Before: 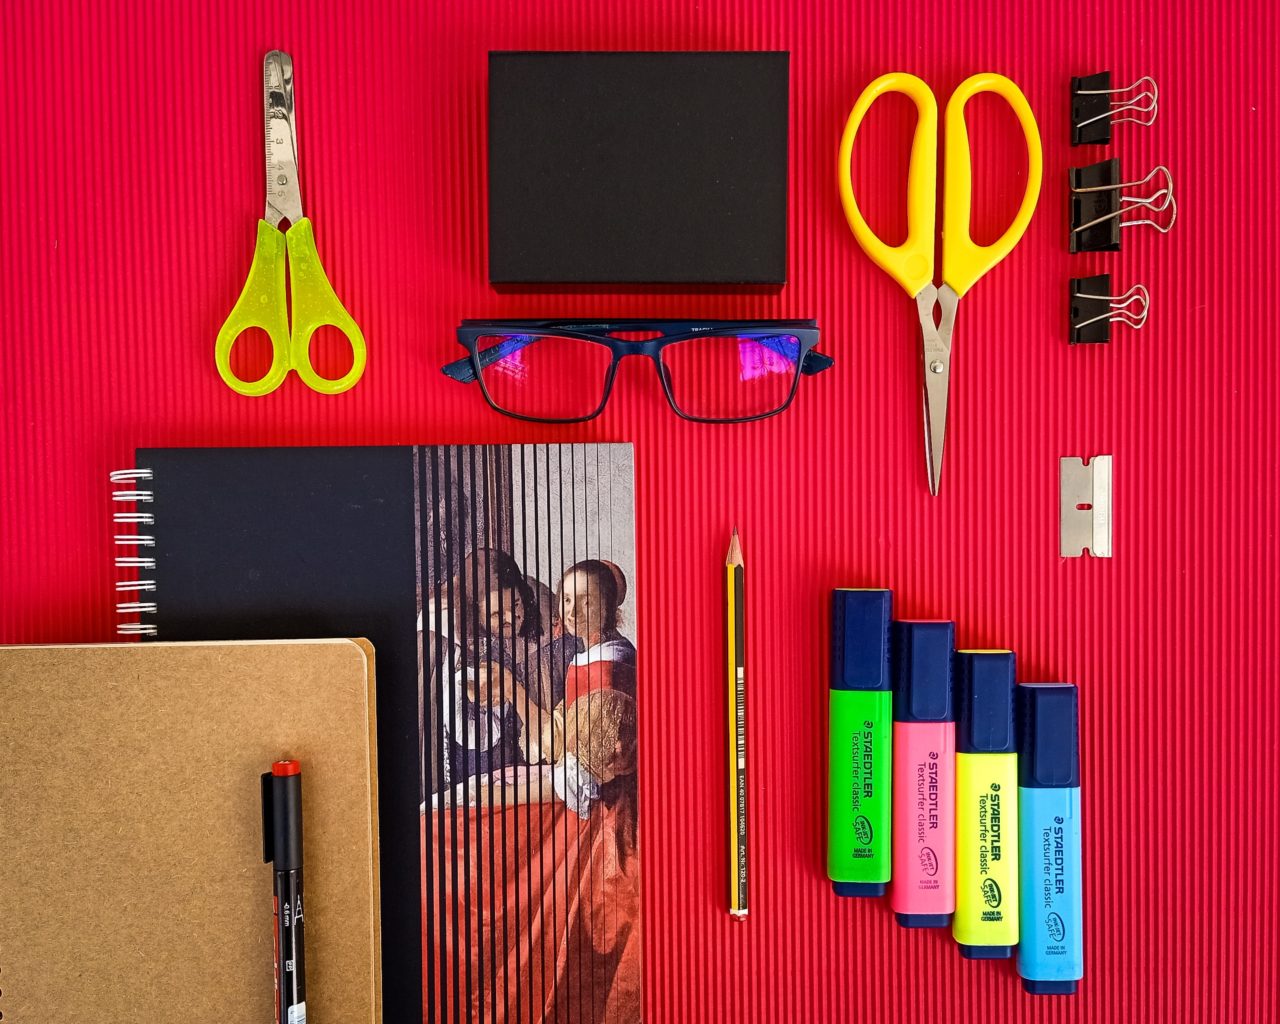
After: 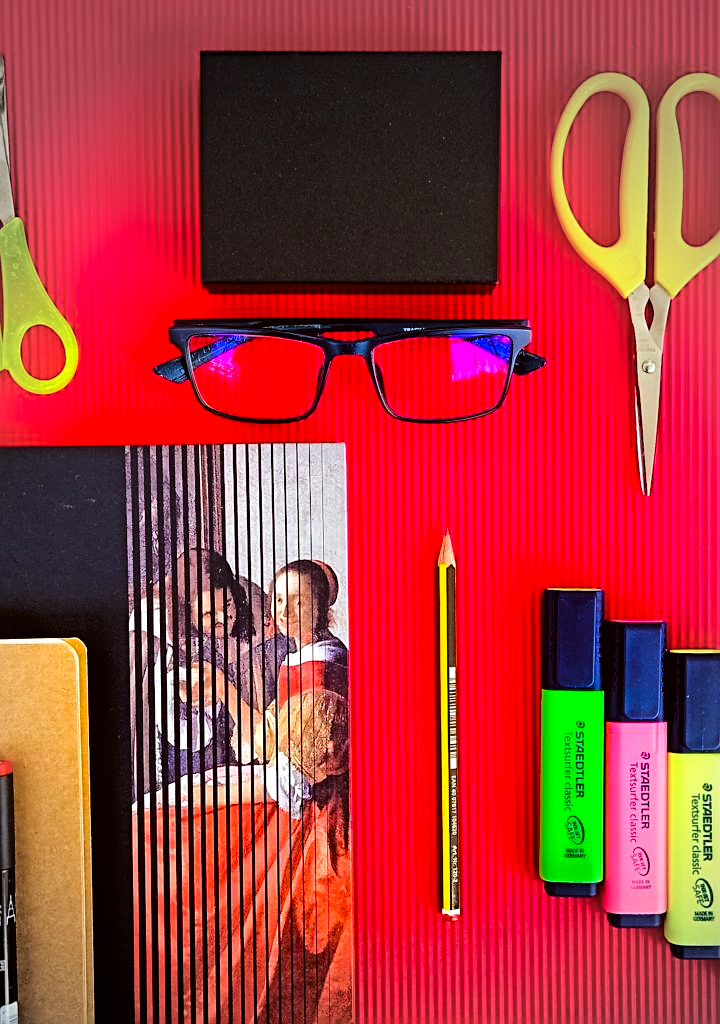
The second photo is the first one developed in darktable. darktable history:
crop and rotate: left 22.516%, right 21.234%
white balance: red 0.982, blue 1.018
tone curve: curves: ch0 [(0, 0) (0.004, 0) (0.133, 0.076) (0.325, 0.362) (0.879, 0.885) (1, 1)], color space Lab, linked channels, preserve colors none
sharpen: radius 2.529, amount 0.323
exposure: exposure 0.493 EV, compensate highlight preservation false
vignetting: fall-off start 64.63%, center (-0.034, 0.148), width/height ratio 0.881
color balance rgb: perceptual saturation grading › global saturation 30%, global vibrance 20%
color correction: highlights a* -4.98, highlights b* -3.76, shadows a* 3.83, shadows b* 4.08
